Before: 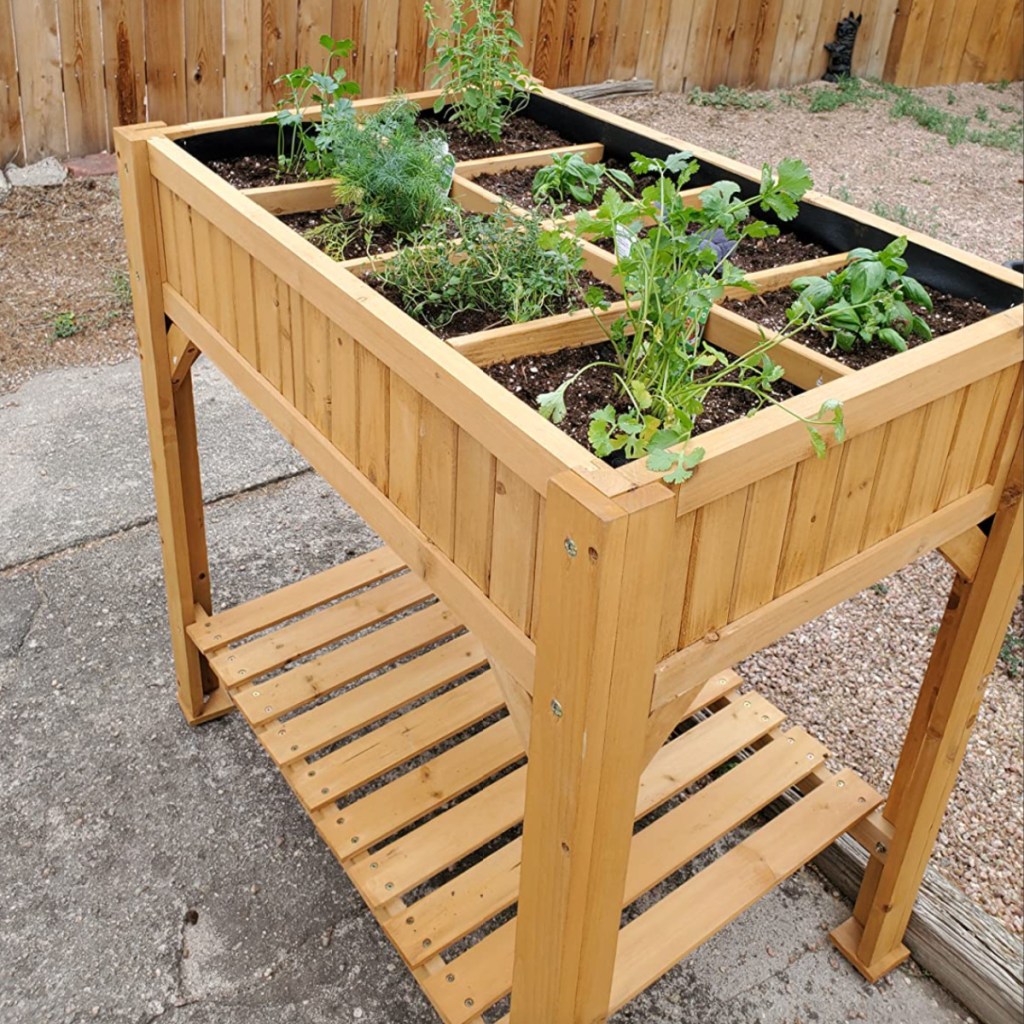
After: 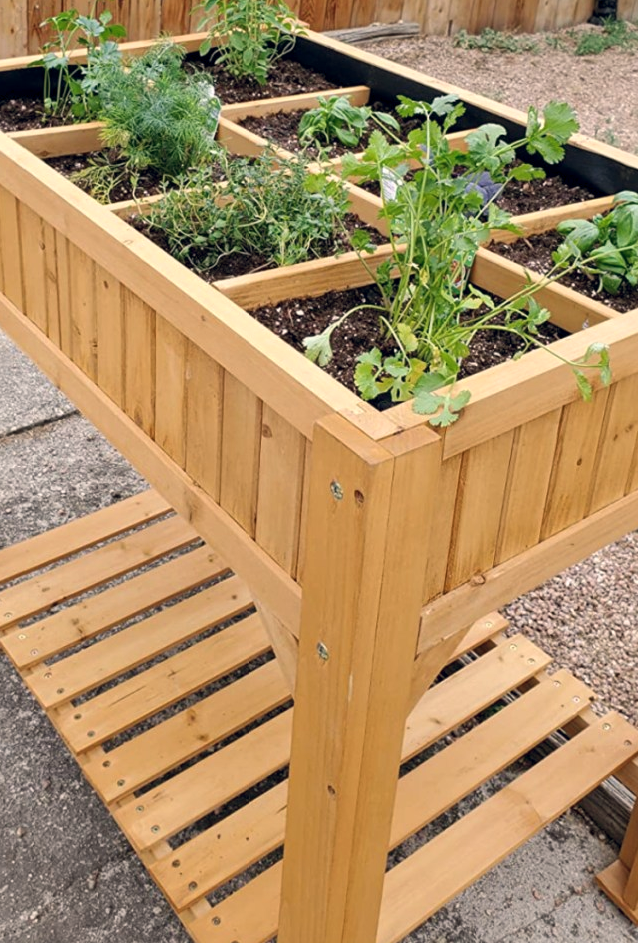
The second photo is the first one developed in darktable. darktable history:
local contrast: mode bilateral grid, contrast 28, coarseness 16, detail 115%, midtone range 0.2
crop and rotate: left 22.918%, top 5.629%, right 14.711%, bottom 2.247%
color balance rgb: shadows lift › hue 87.51°, highlights gain › chroma 1.62%, highlights gain › hue 55.1°, global offset › chroma 0.06%, global offset › hue 253.66°, linear chroma grading › global chroma 0.5%
